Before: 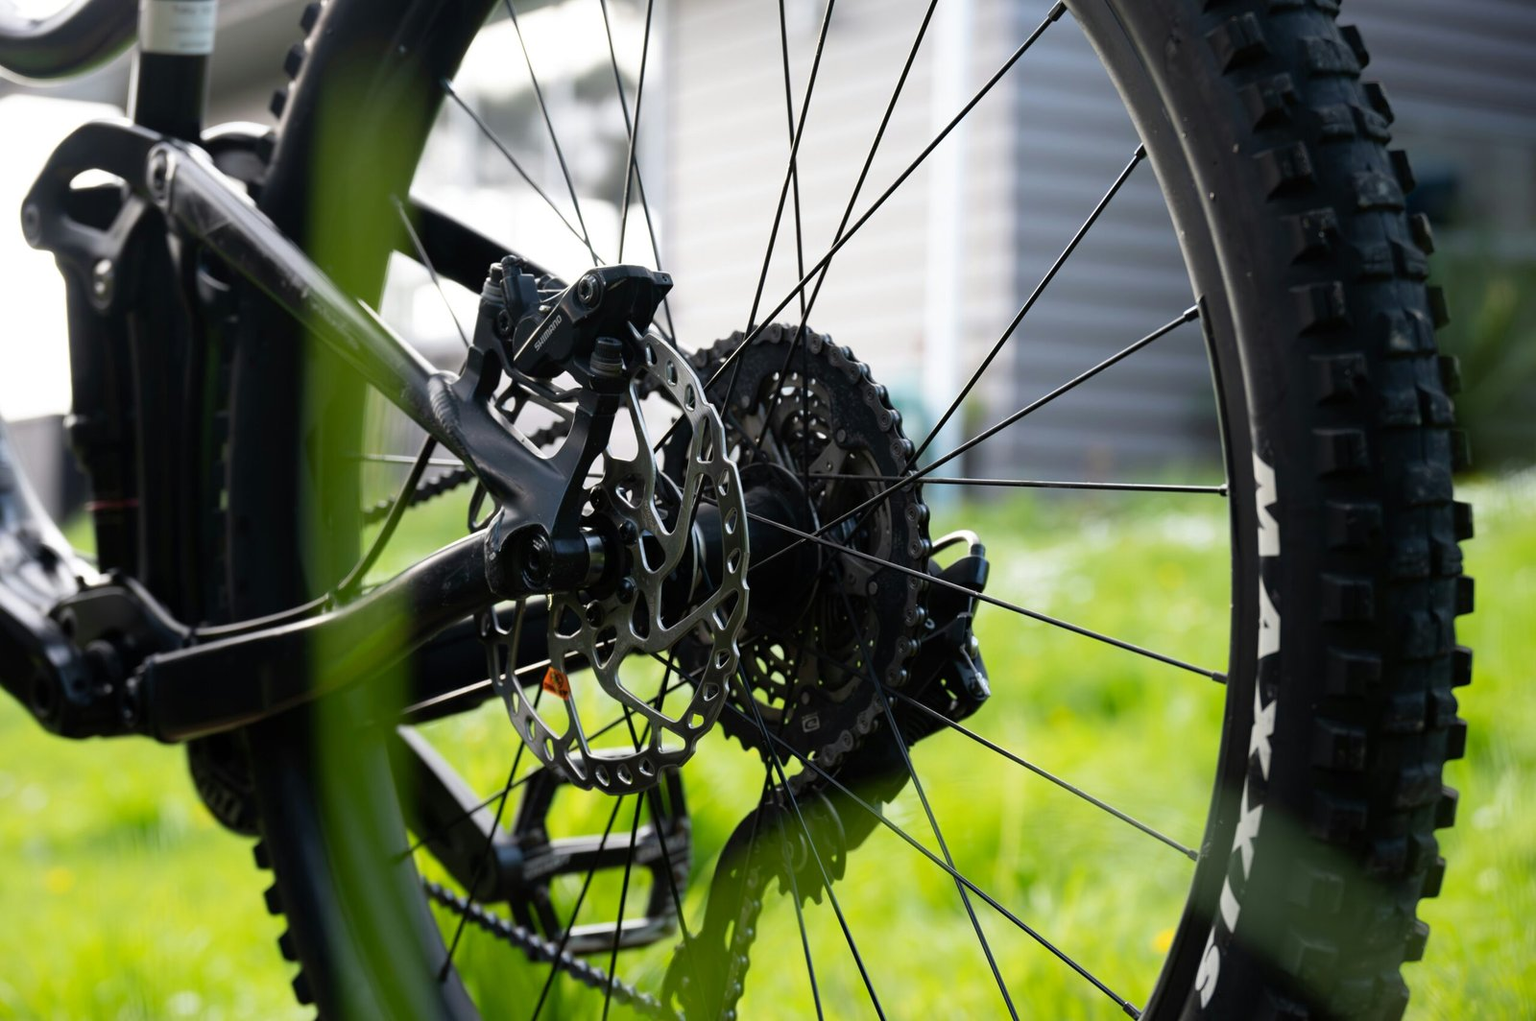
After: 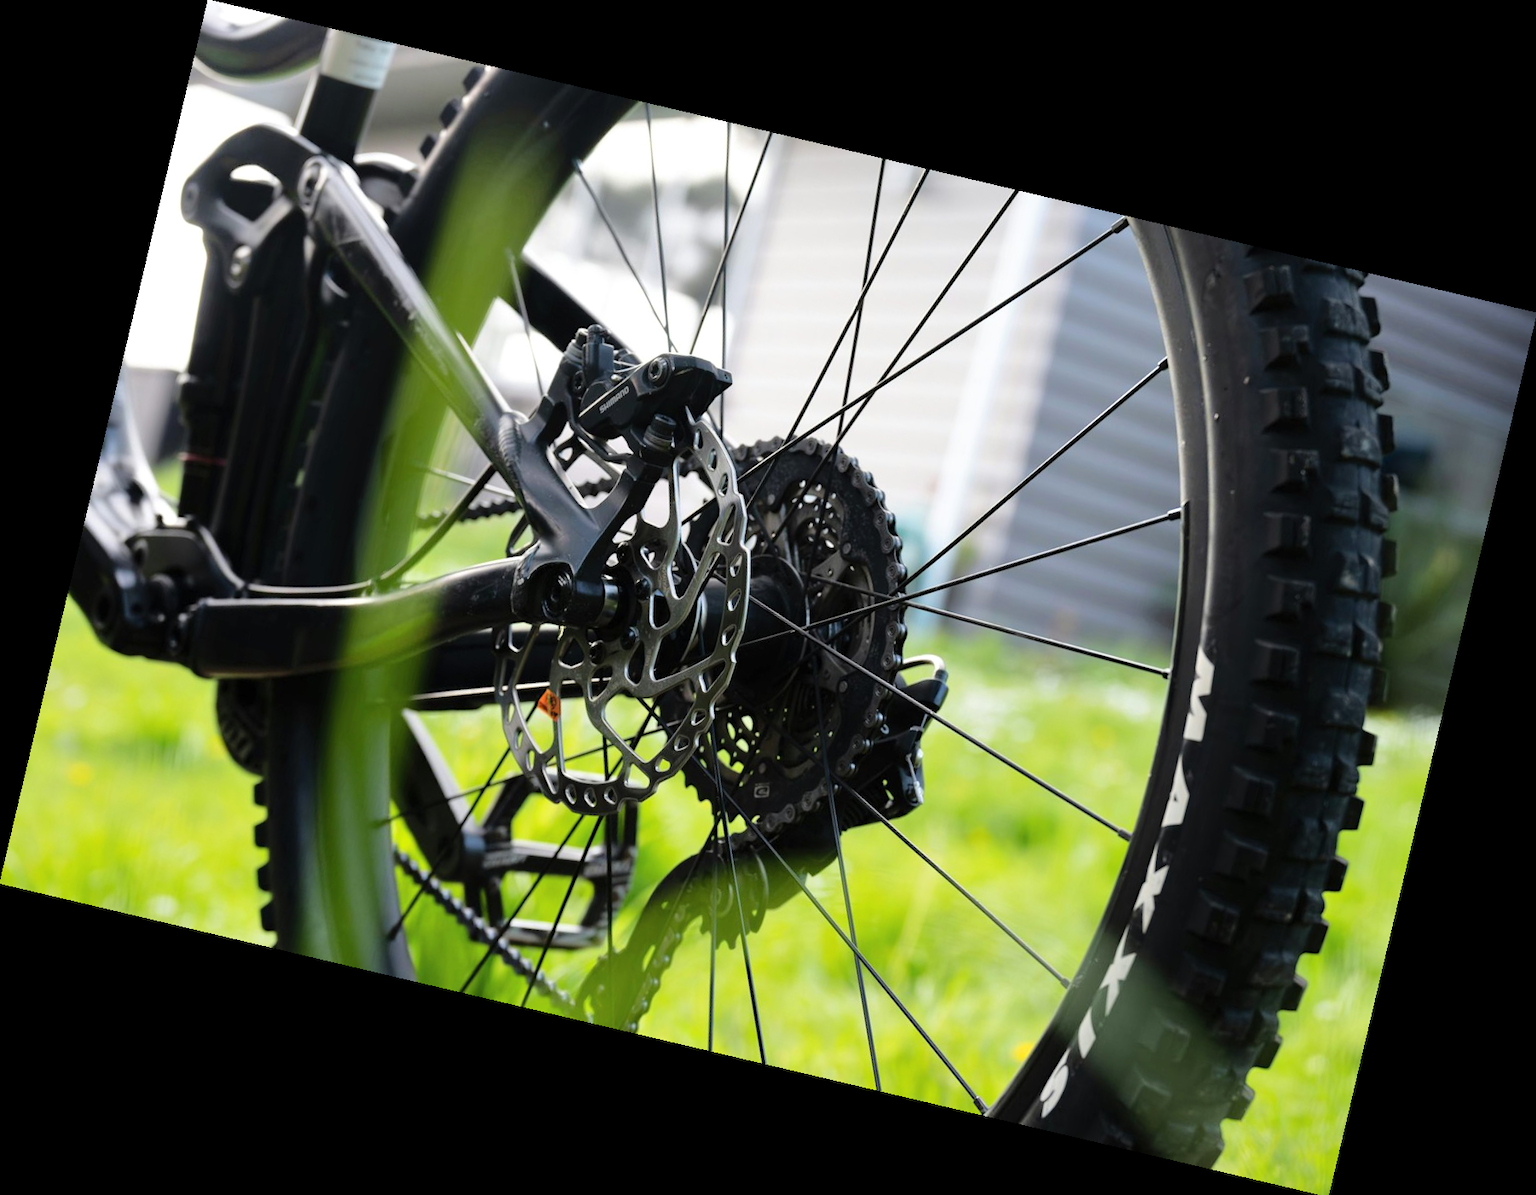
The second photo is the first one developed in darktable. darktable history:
contrast brightness saturation: contrast 0.05, brightness 0.06, saturation 0.01
tone equalizer: -8 EV 0.001 EV, -7 EV -0.004 EV, -6 EV 0.009 EV, -5 EV 0.032 EV, -4 EV 0.276 EV, -3 EV 0.644 EV, -2 EV 0.584 EV, -1 EV 0.187 EV, +0 EV 0.024 EV
rotate and perspective: rotation 13.27°, automatic cropping off
